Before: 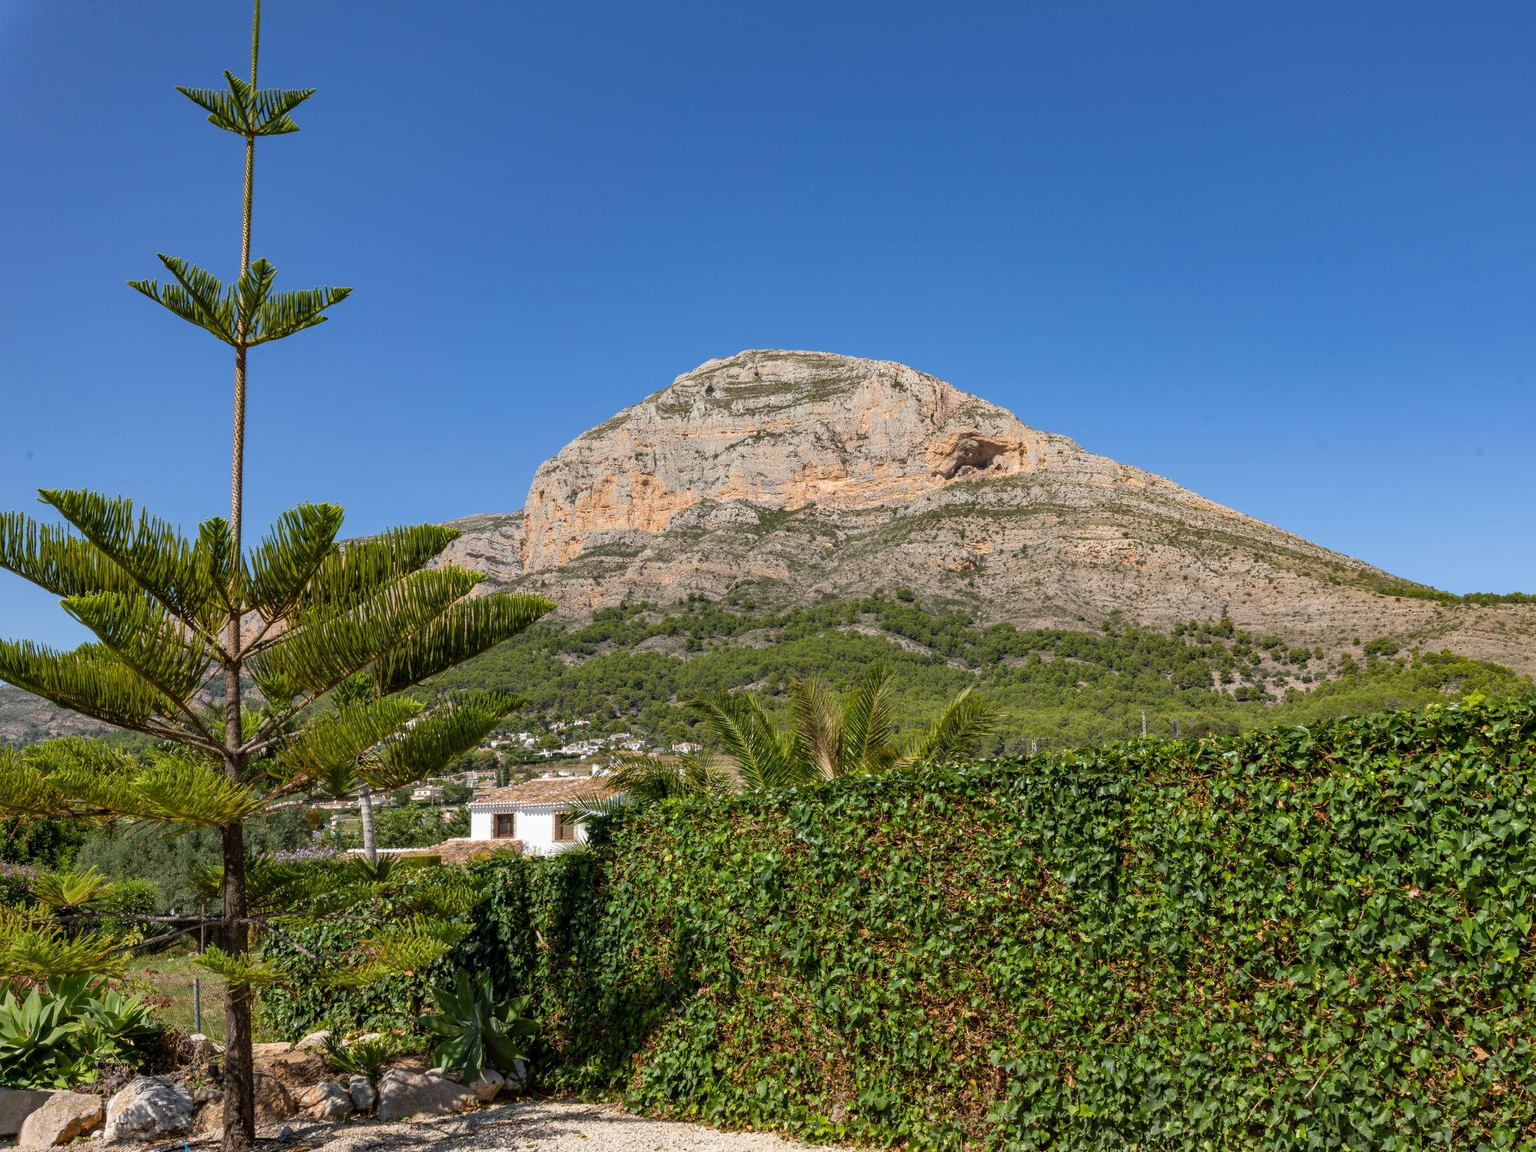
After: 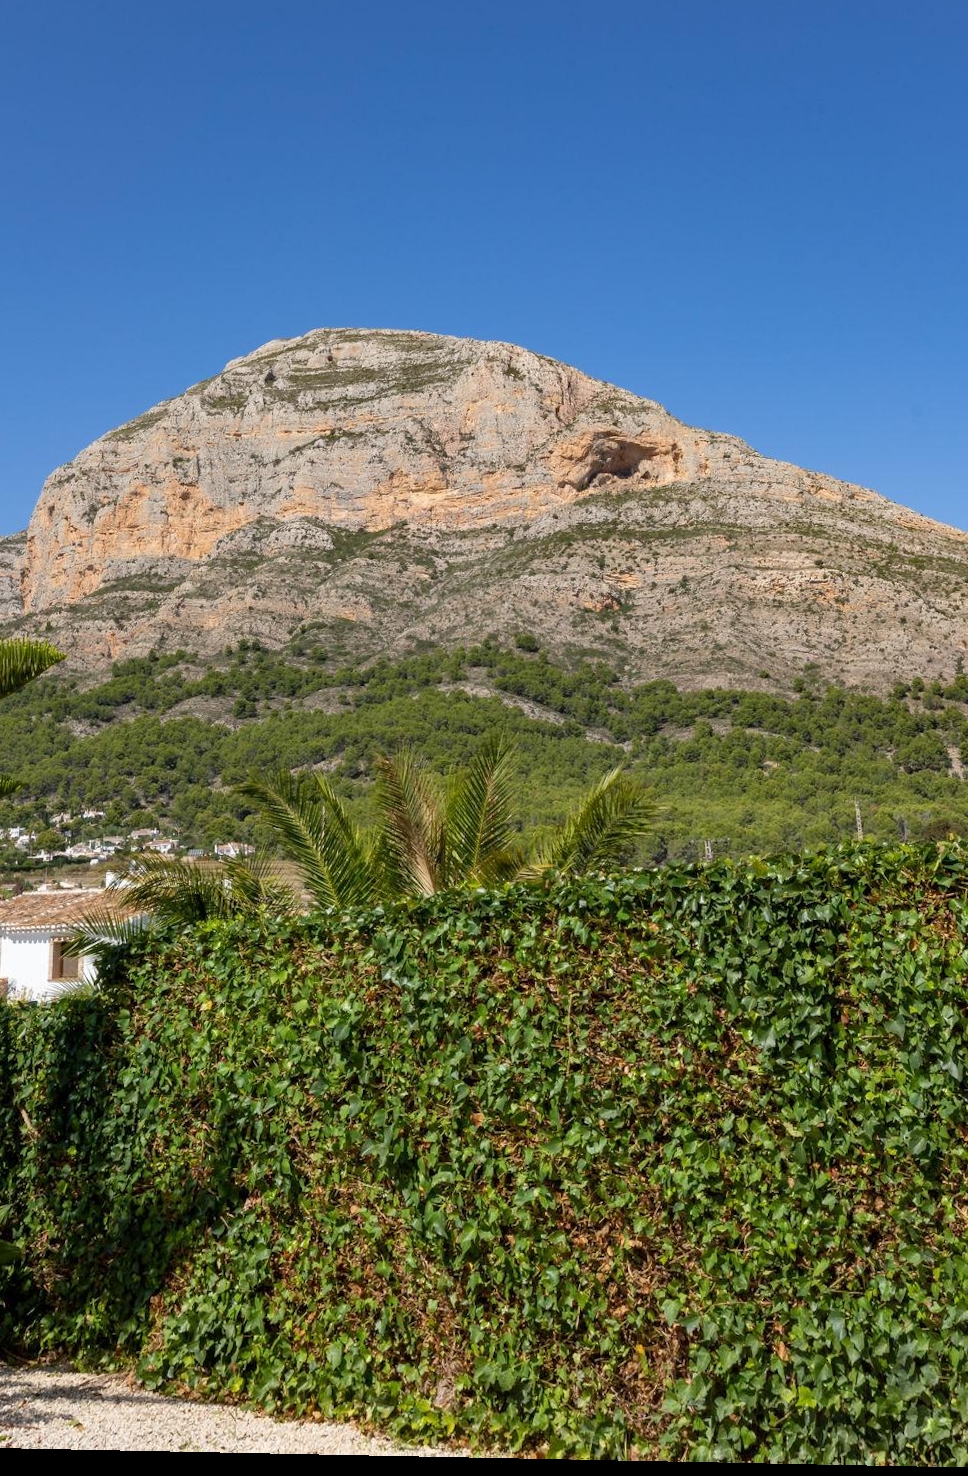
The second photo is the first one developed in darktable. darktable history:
rotate and perspective: rotation 0.128°, lens shift (vertical) -0.181, lens shift (horizontal) -0.044, shear 0.001, automatic cropping off
crop: left 33.452%, top 6.025%, right 23.155%
